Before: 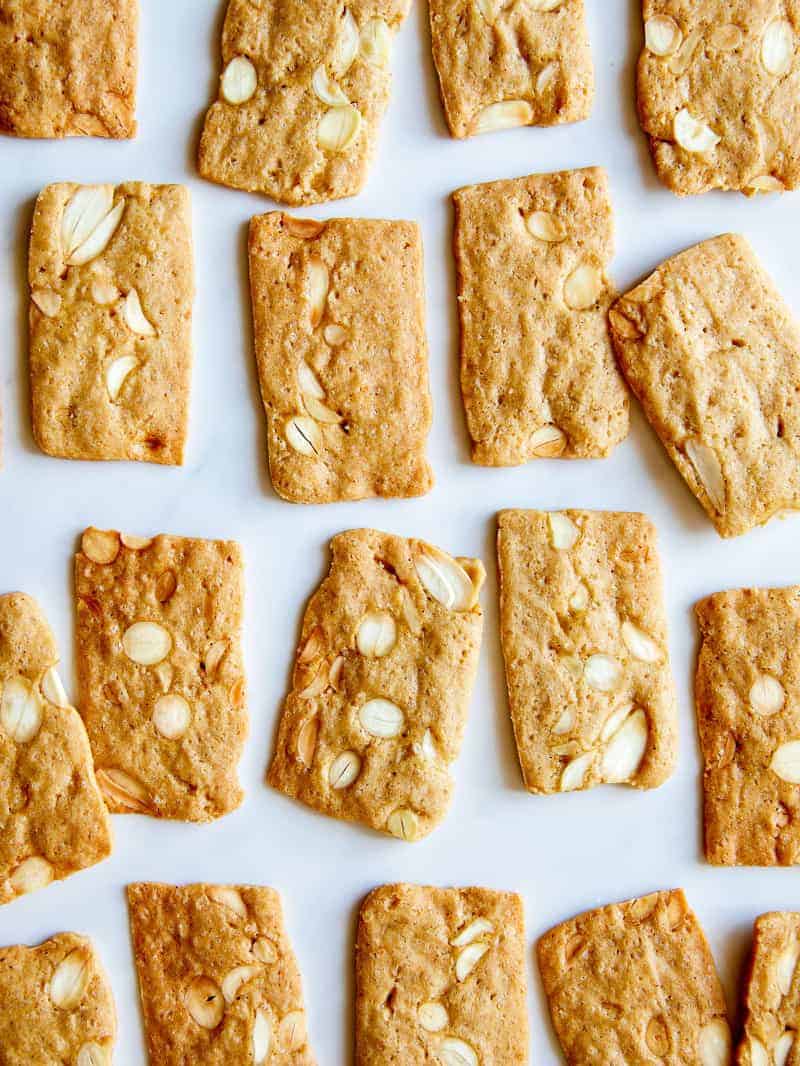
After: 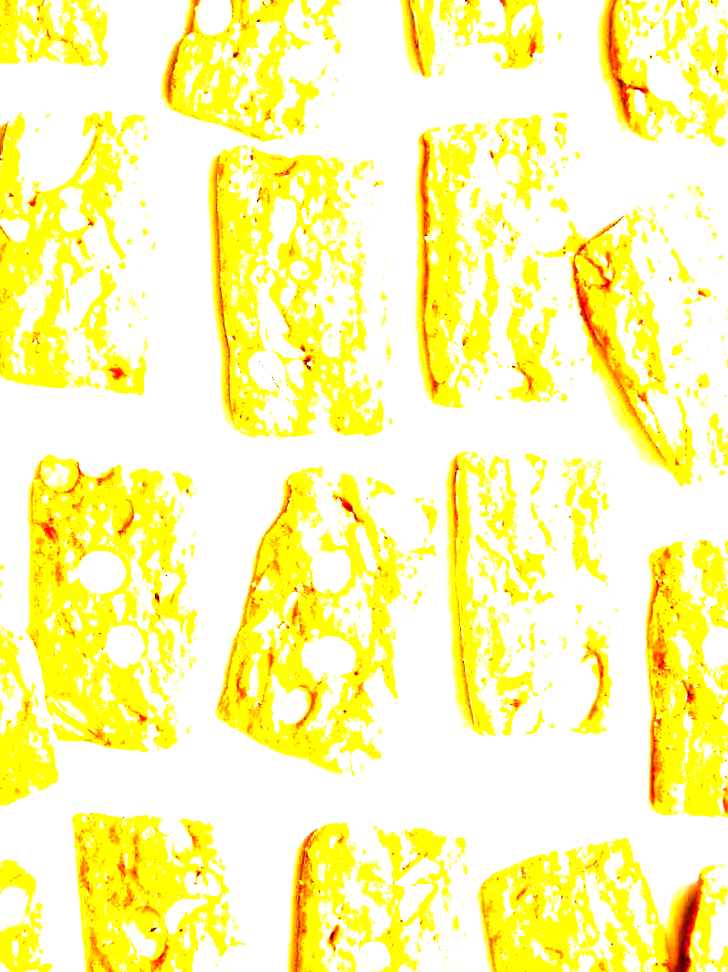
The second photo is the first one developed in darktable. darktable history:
exposure: exposure 3.001 EV, compensate exposure bias true, compensate highlight preservation false
crop and rotate: angle -2.02°, left 3.157%, top 3.796%, right 1.571%, bottom 0.692%
color balance rgb: perceptual saturation grading › global saturation 19.836%, perceptual brilliance grading › global brilliance 15.826%, perceptual brilliance grading › shadows -35.662%, global vibrance 14.34%
